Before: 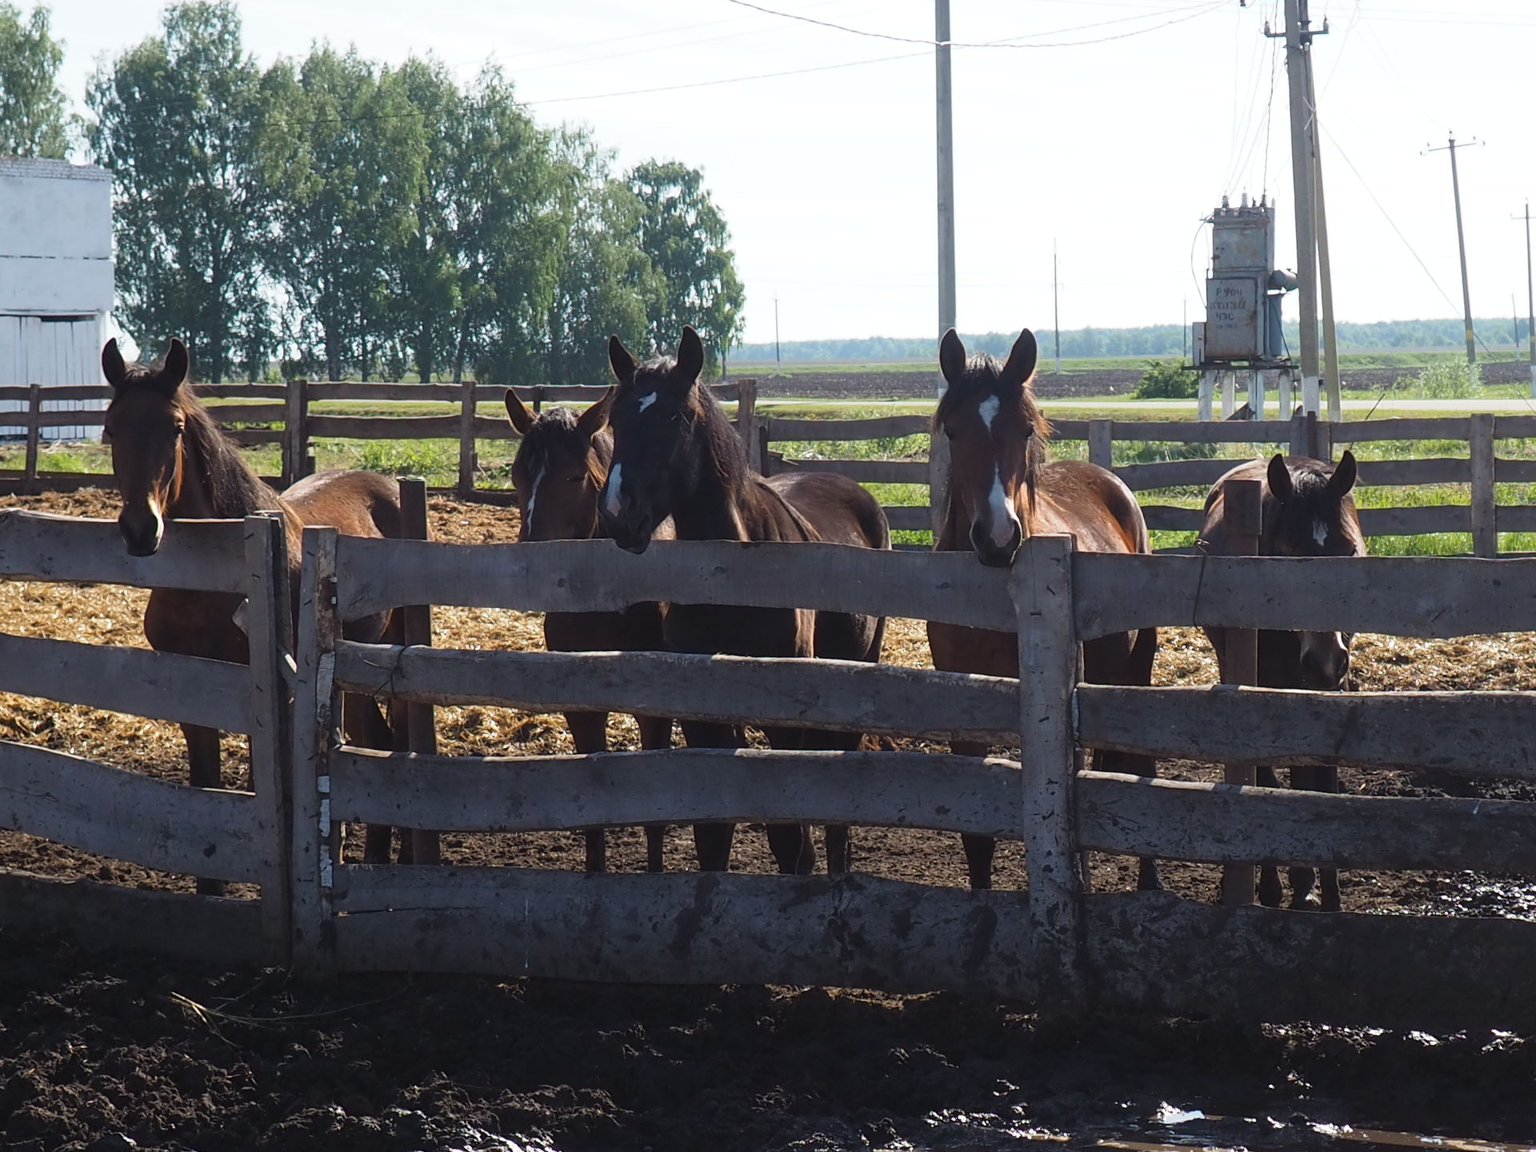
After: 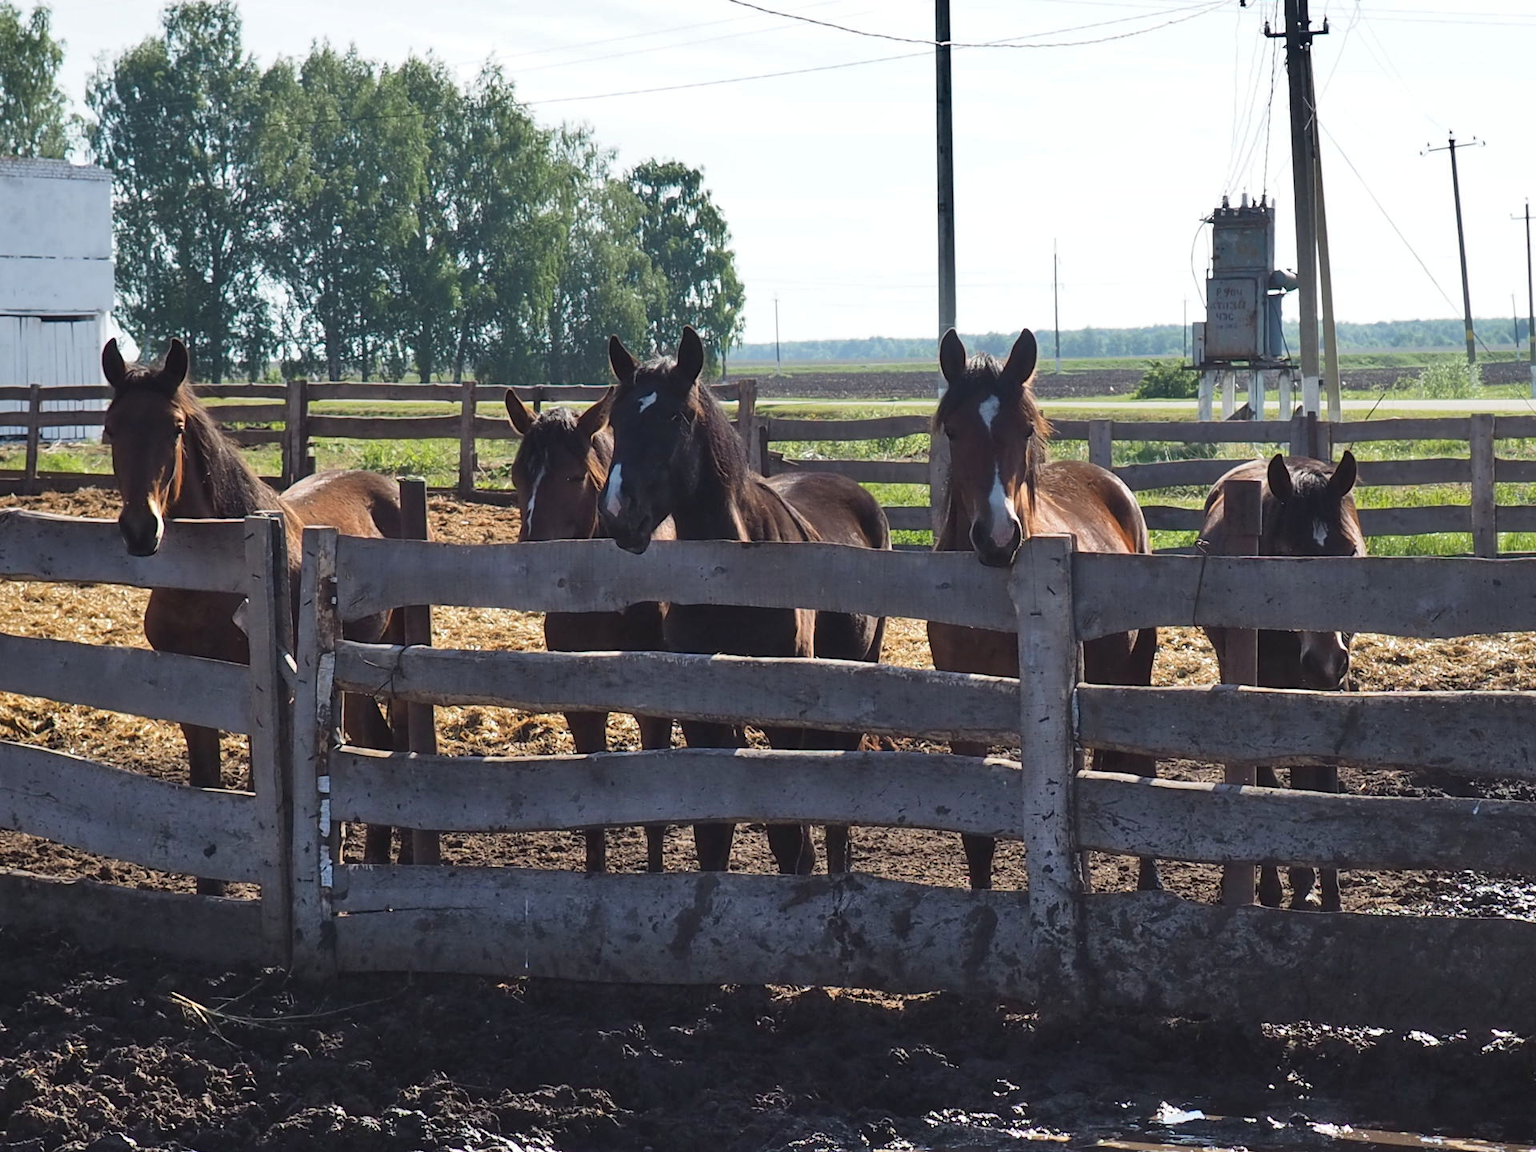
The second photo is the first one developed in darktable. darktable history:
shadows and highlights: shadows 52.41, soften with gaussian
